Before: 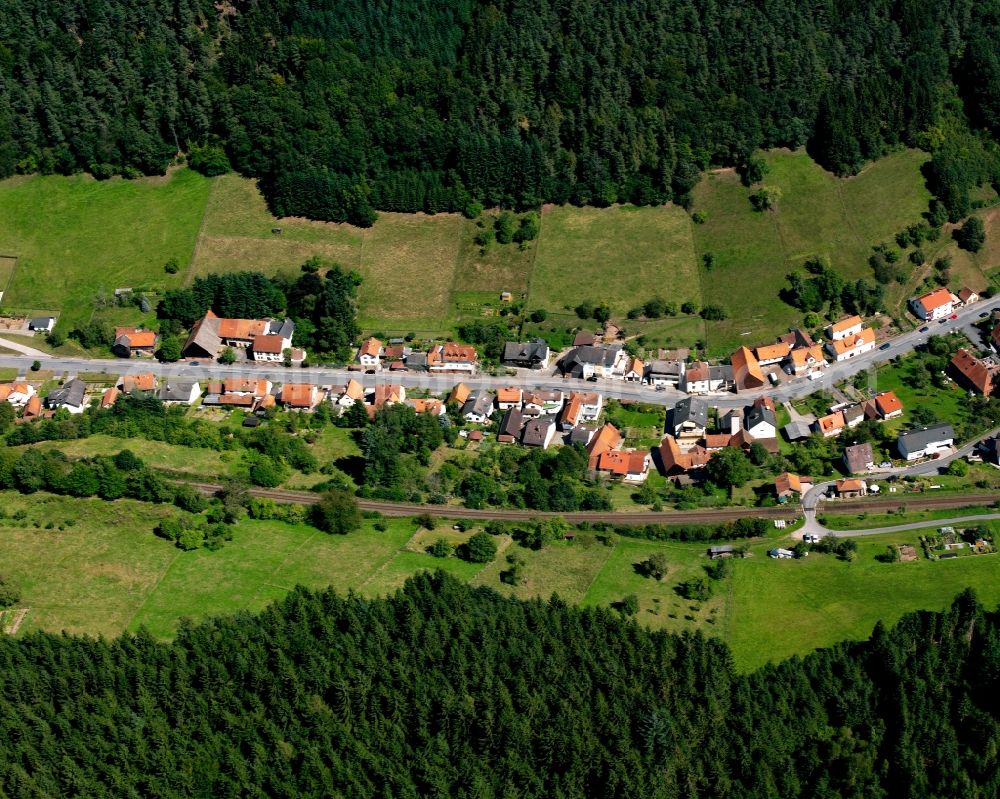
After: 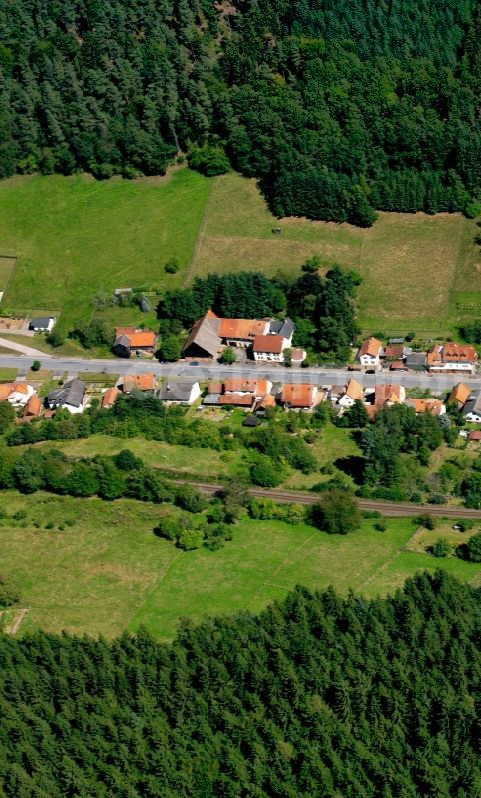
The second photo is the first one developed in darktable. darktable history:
shadows and highlights: on, module defaults
crop and rotate: left 0.019%, top 0%, right 51.866%
